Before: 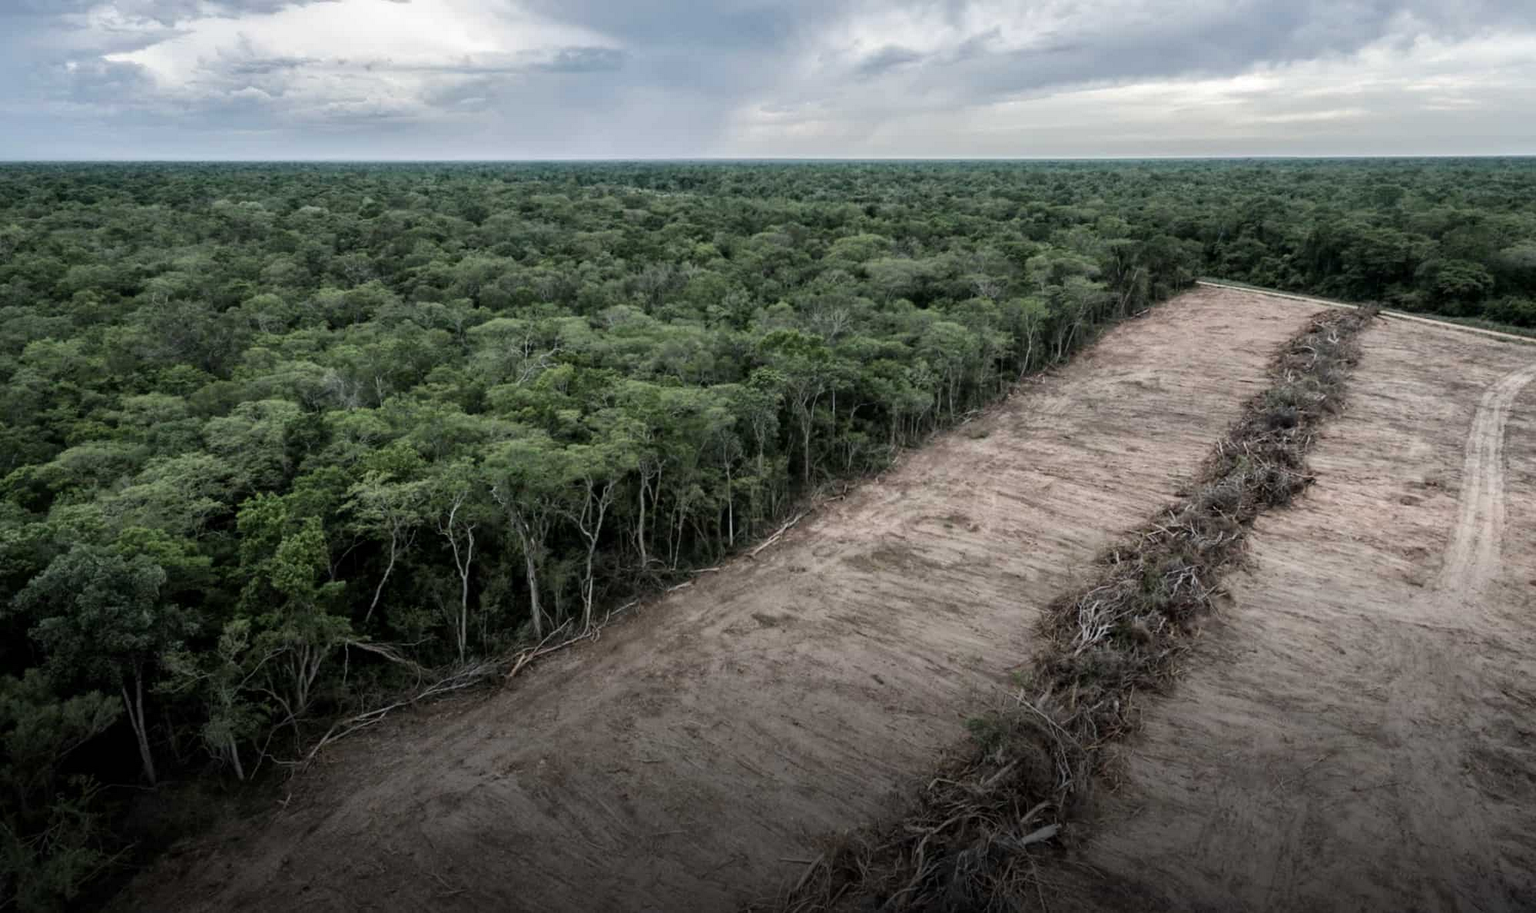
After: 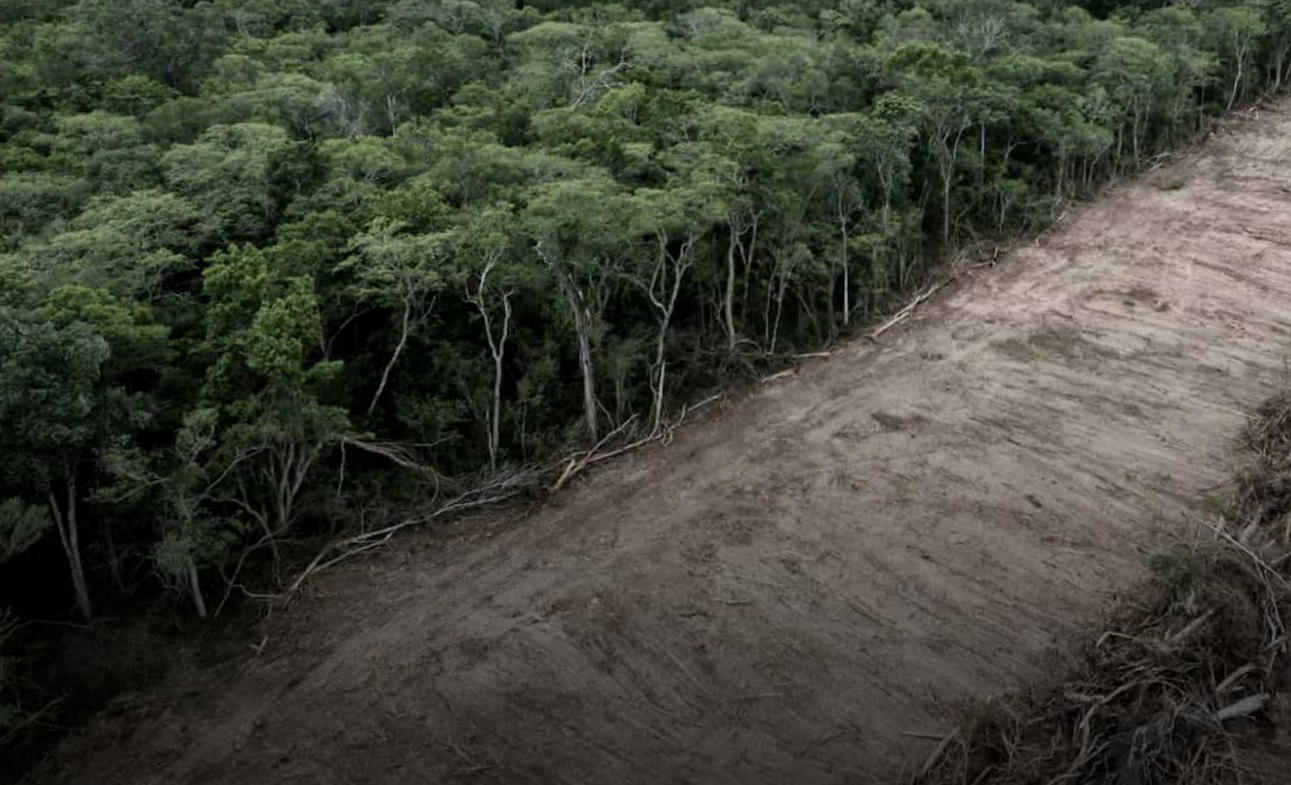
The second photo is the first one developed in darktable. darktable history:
crop and rotate: angle -1.03°, left 3.855%, top 31.958%, right 29.607%
